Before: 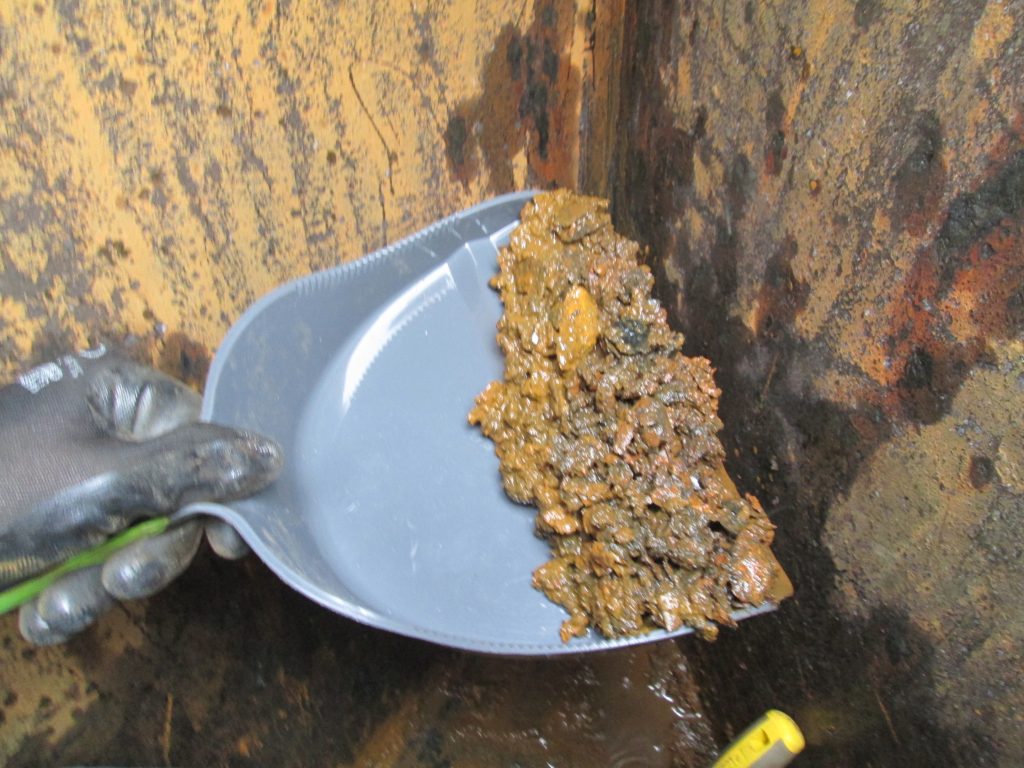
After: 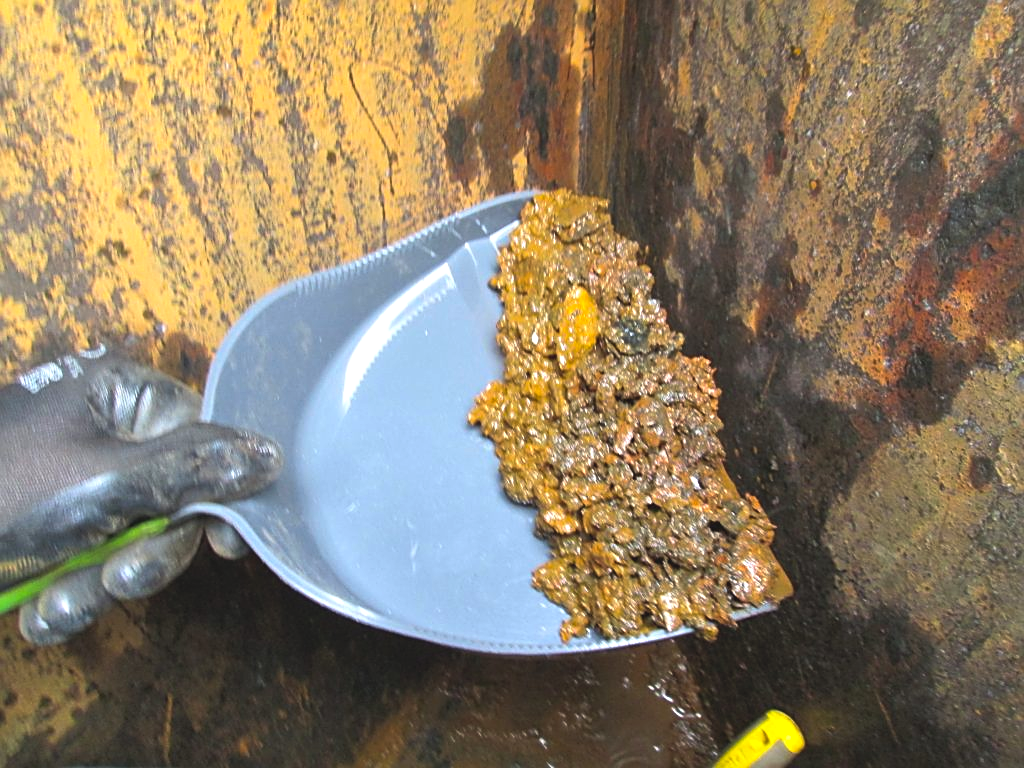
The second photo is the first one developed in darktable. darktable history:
color balance rgb: perceptual brilliance grading › highlights 14.29%, perceptual brilliance grading › mid-tones -5.92%, perceptual brilliance grading › shadows -26.83%, global vibrance 31.18%
sharpen: on, module defaults
contrast brightness saturation: contrast -0.1, brightness 0.05, saturation 0.08
